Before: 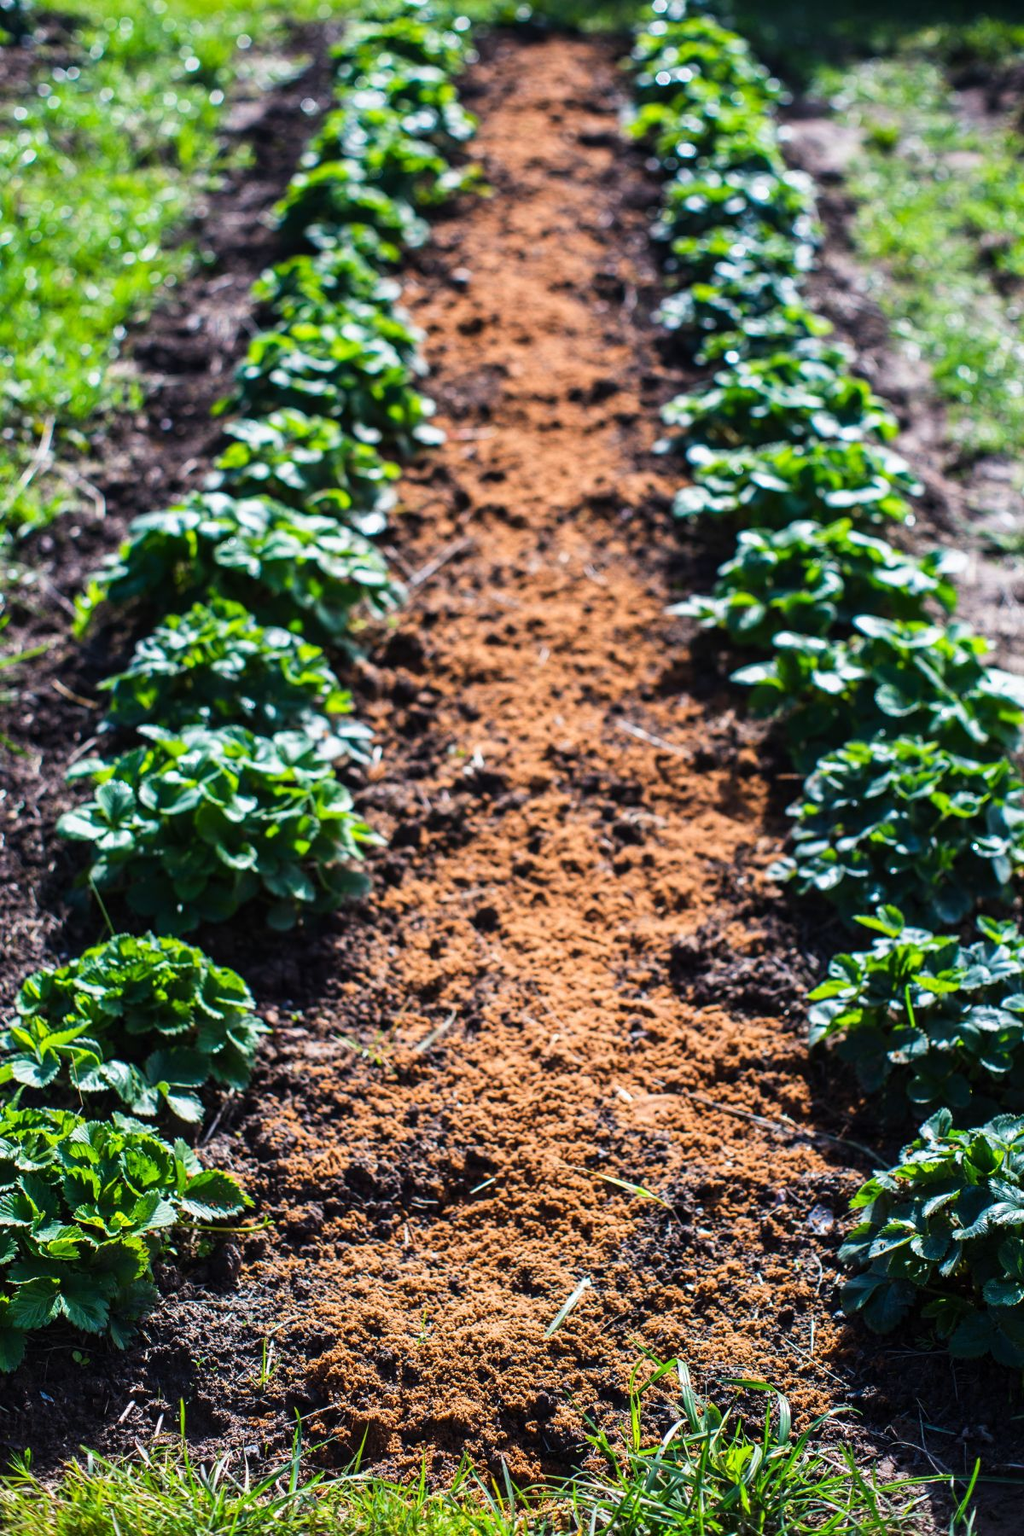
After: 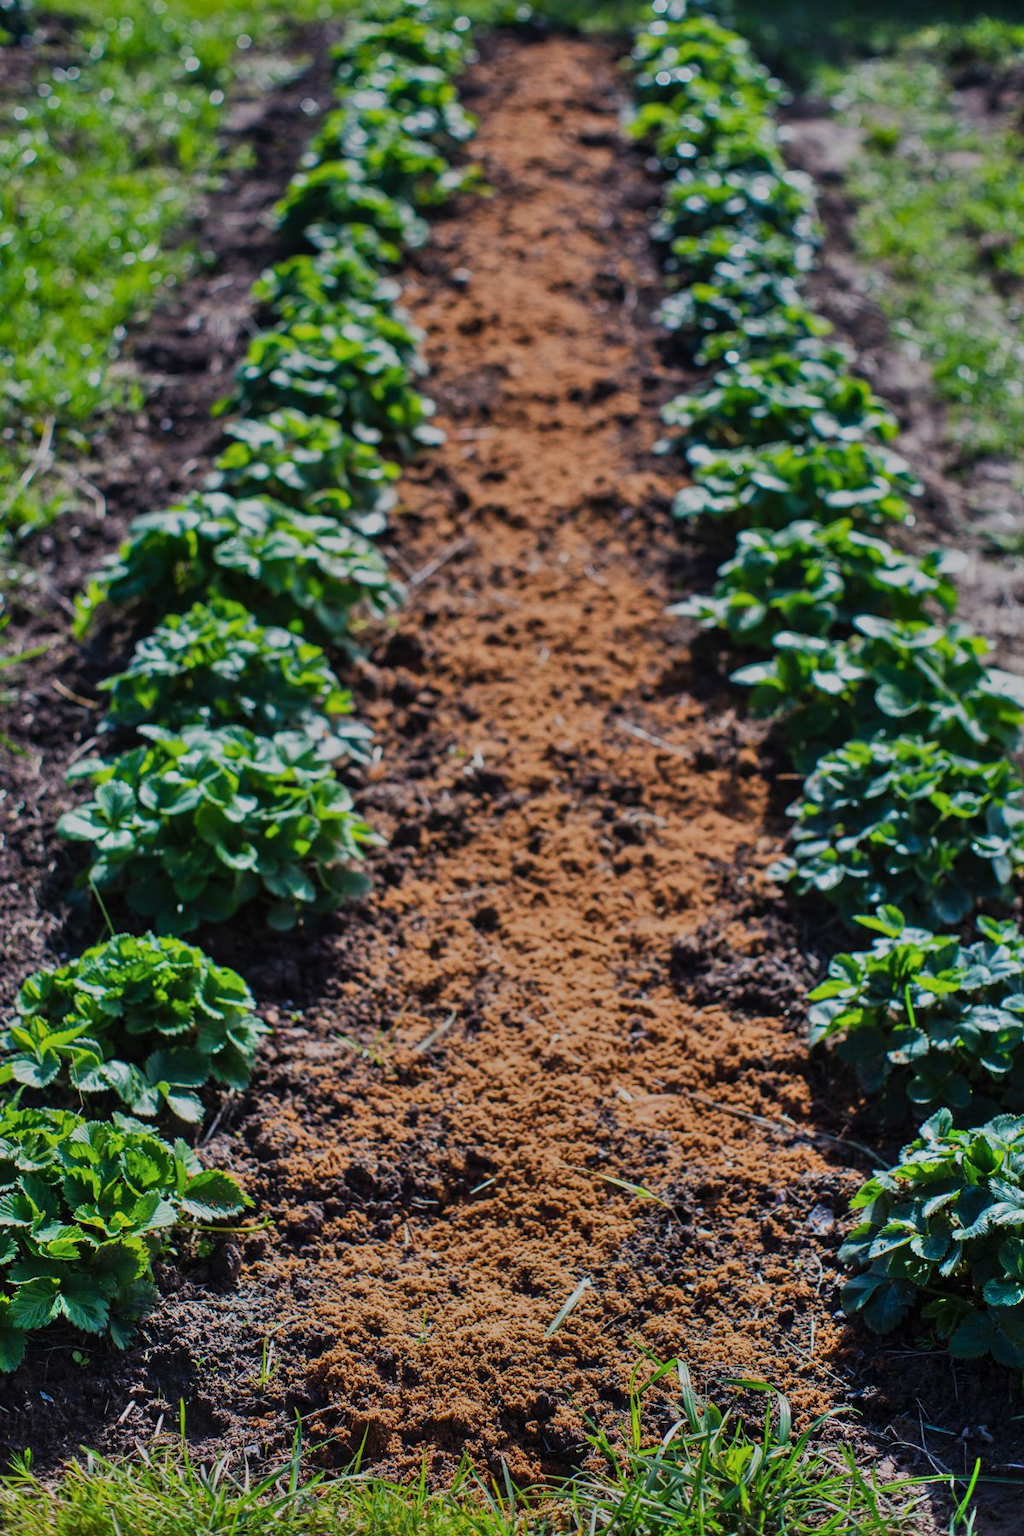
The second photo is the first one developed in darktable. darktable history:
tone equalizer: -8 EV -0.034 EV, -7 EV 0.029 EV, -6 EV -0.008 EV, -5 EV 0.009 EV, -4 EV -0.048 EV, -3 EV -0.228 EV, -2 EV -0.66 EV, -1 EV -0.988 EV, +0 EV -0.969 EV
shadows and highlights: highlights color adjustment 0.83%, soften with gaussian
